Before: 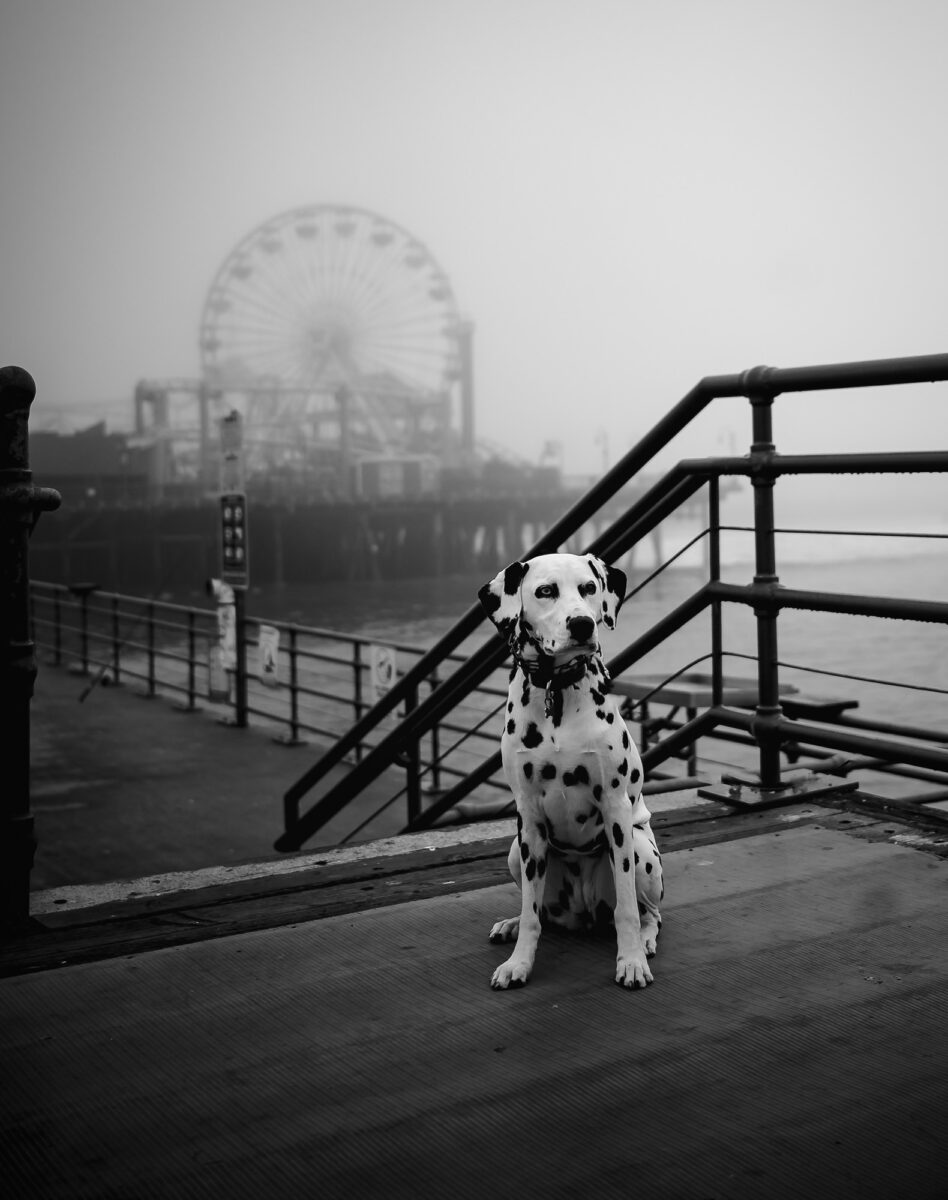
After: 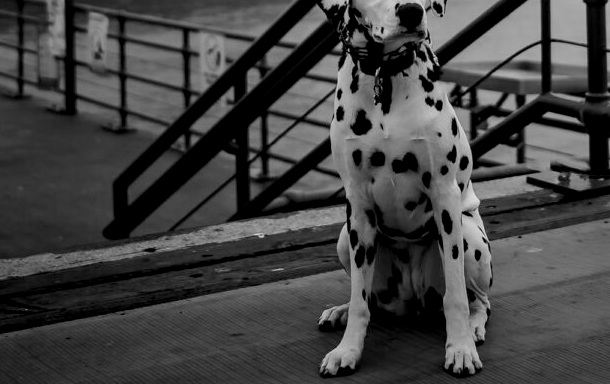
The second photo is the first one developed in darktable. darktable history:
exposure: black level correction 0.009, exposure 0.014 EV, compensate highlight preservation false
crop: left 18.091%, top 51.13%, right 17.525%, bottom 16.85%
local contrast: highlights 68%, shadows 68%, detail 82%, midtone range 0.325
contrast equalizer: octaves 7, y [[0.6 ×6], [0.55 ×6], [0 ×6], [0 ×6], [0 ×6]], mix 0.3
